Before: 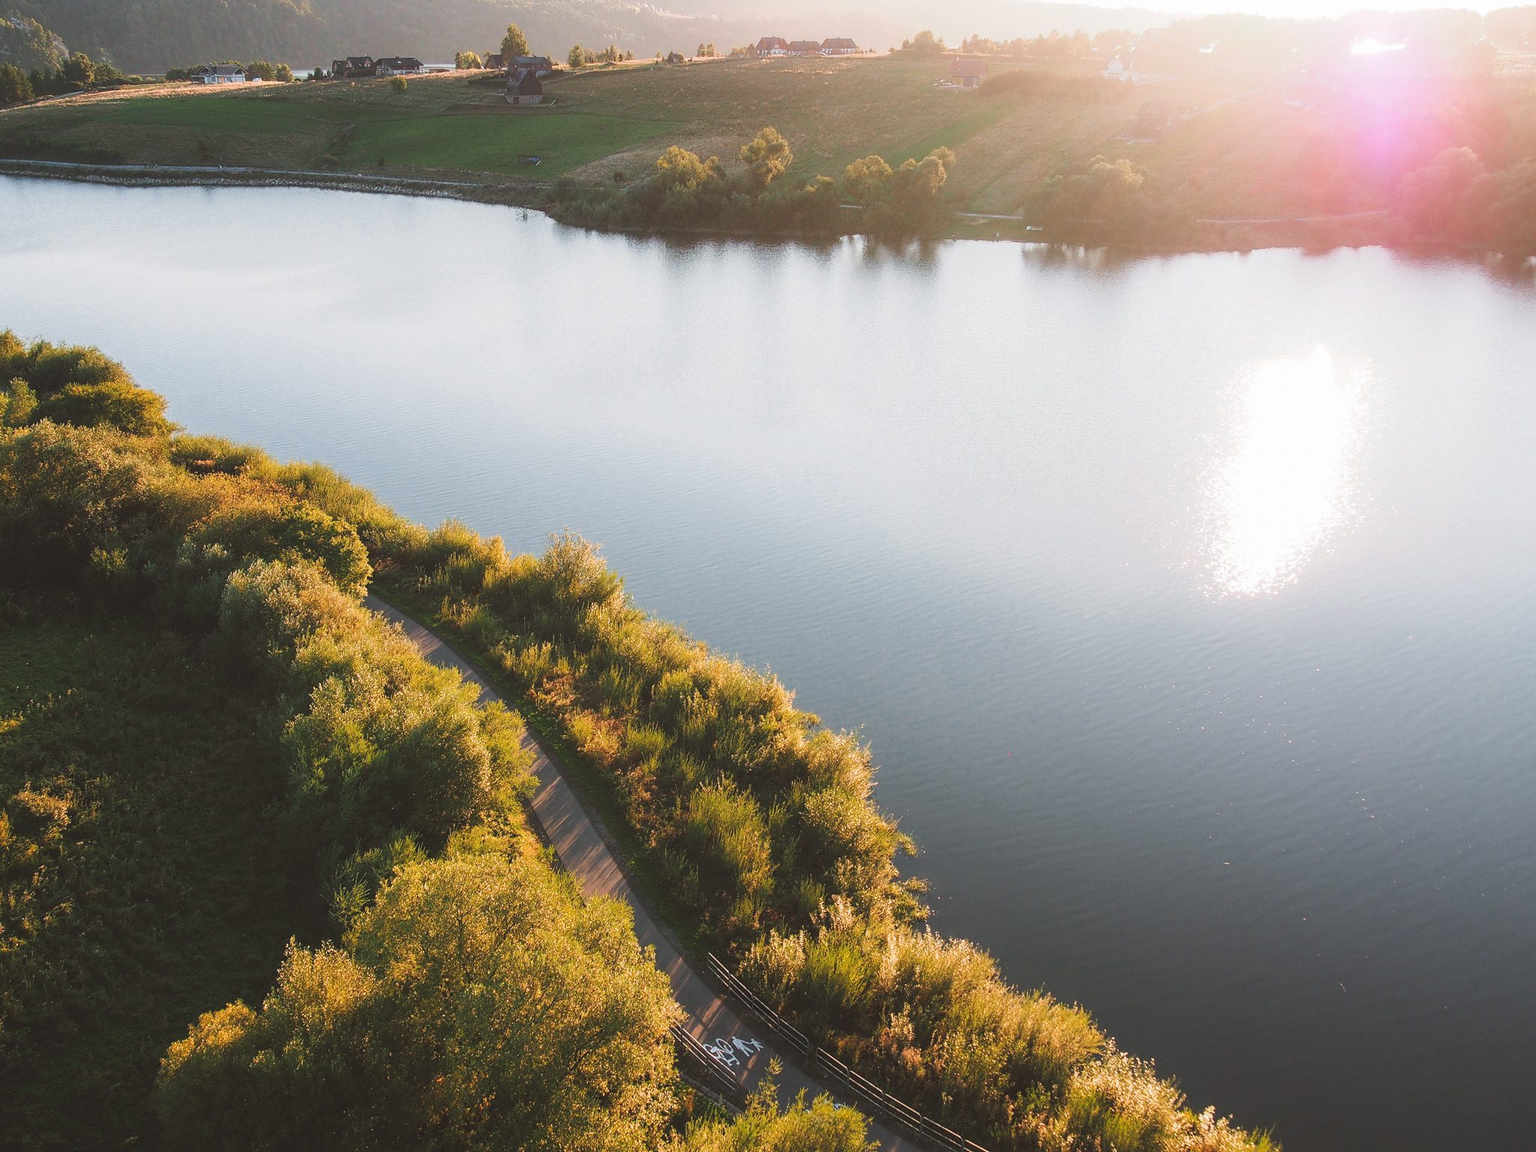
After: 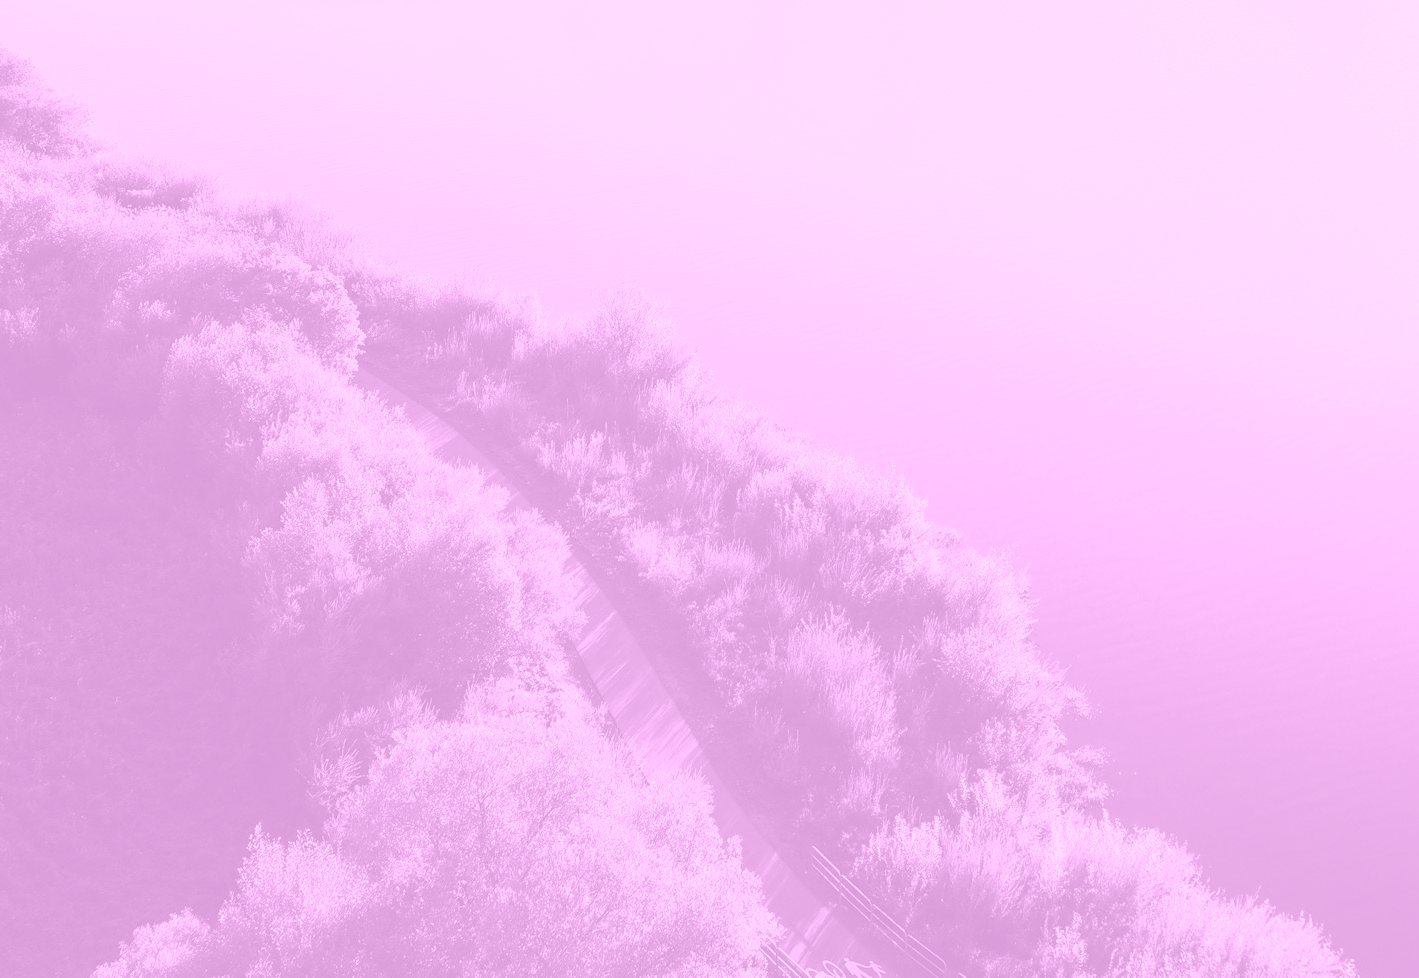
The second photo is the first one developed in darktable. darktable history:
crop: left 6.488%, top 27.668%, right 24.183%, bottom 8.656%
velvia: strength 32%, mid-tones bias 0.2
colorize: hue 331.2°, saturation 69%, source mix 30.28%, lightness 69.02%, version 1
